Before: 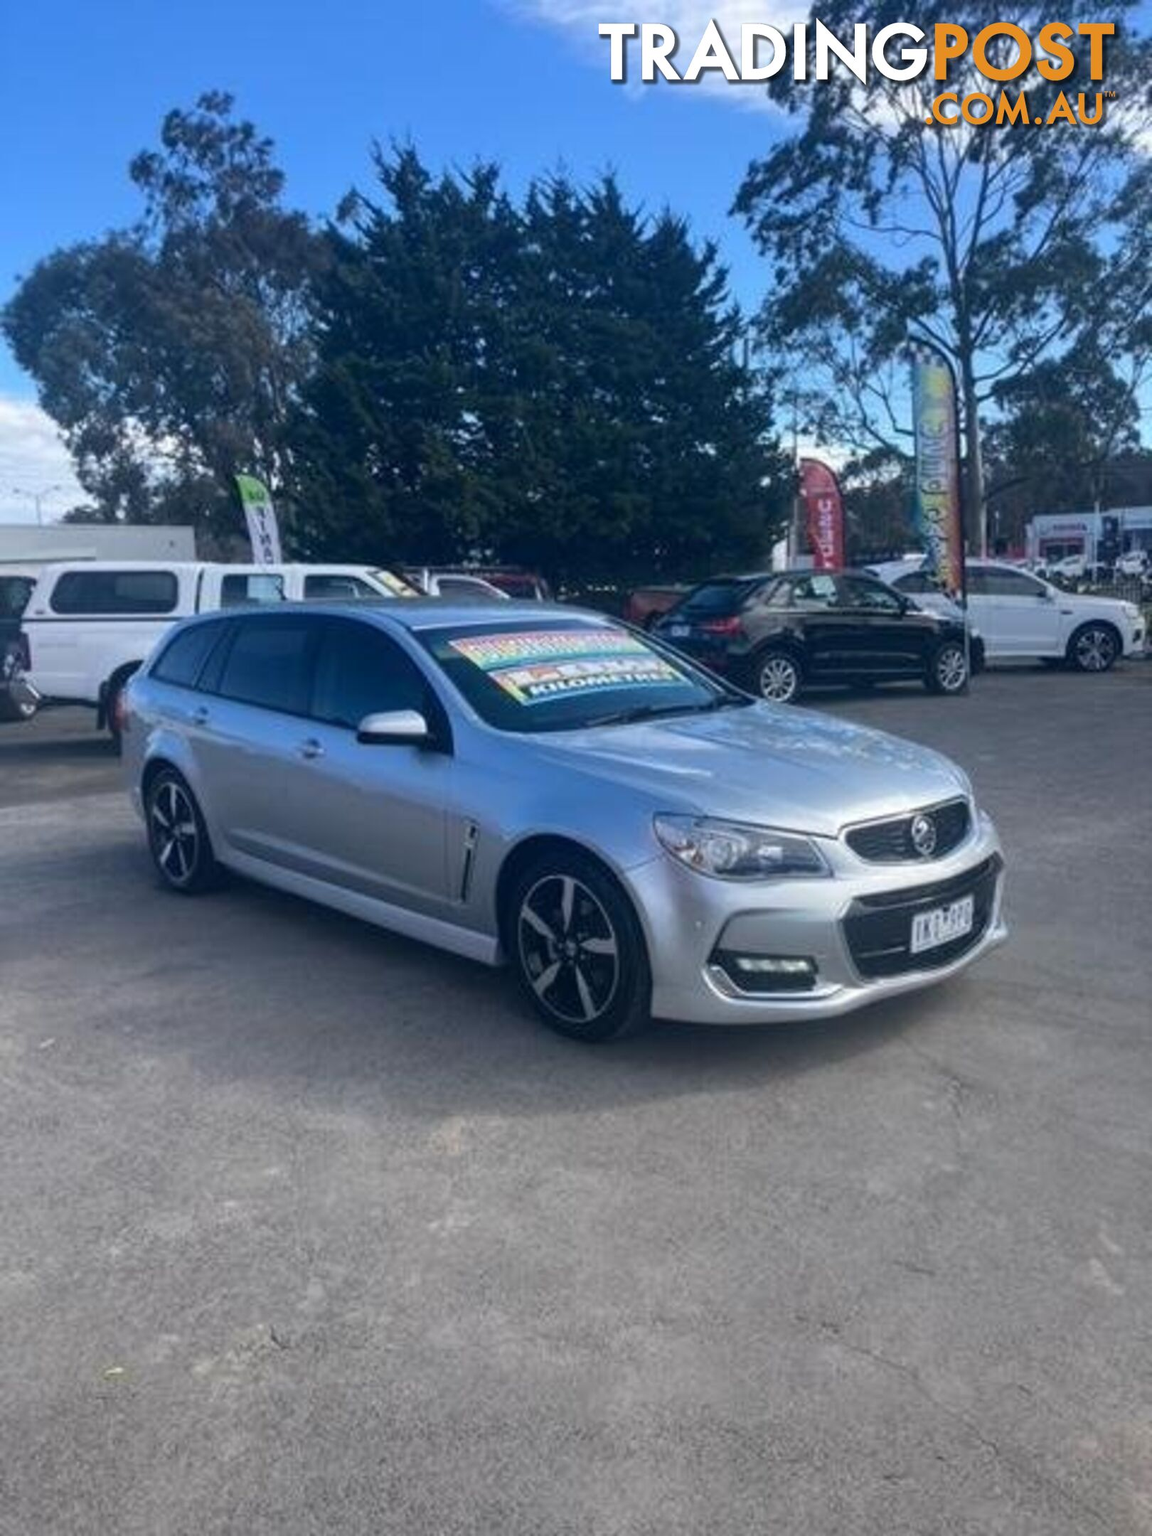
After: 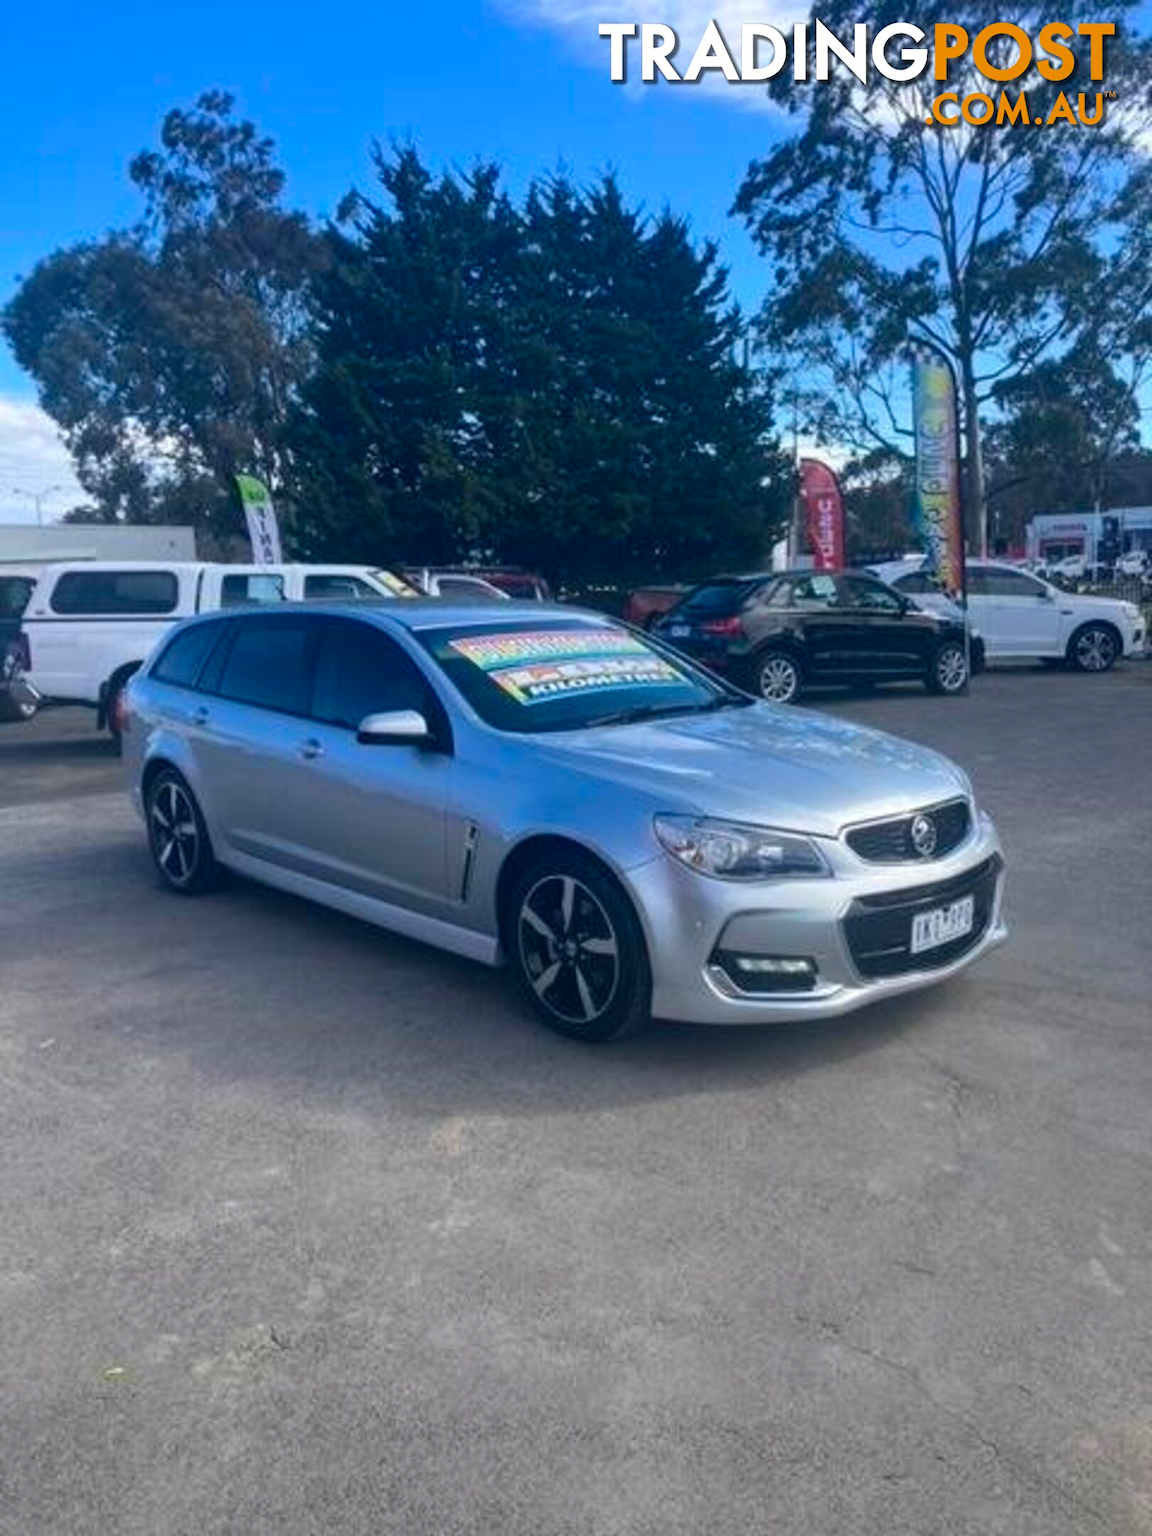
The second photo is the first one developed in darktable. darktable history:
color balance rgb: perceptual saturation grading › global saturation 20%, global vibrance 20%
tone equalizer: on, module defaults
